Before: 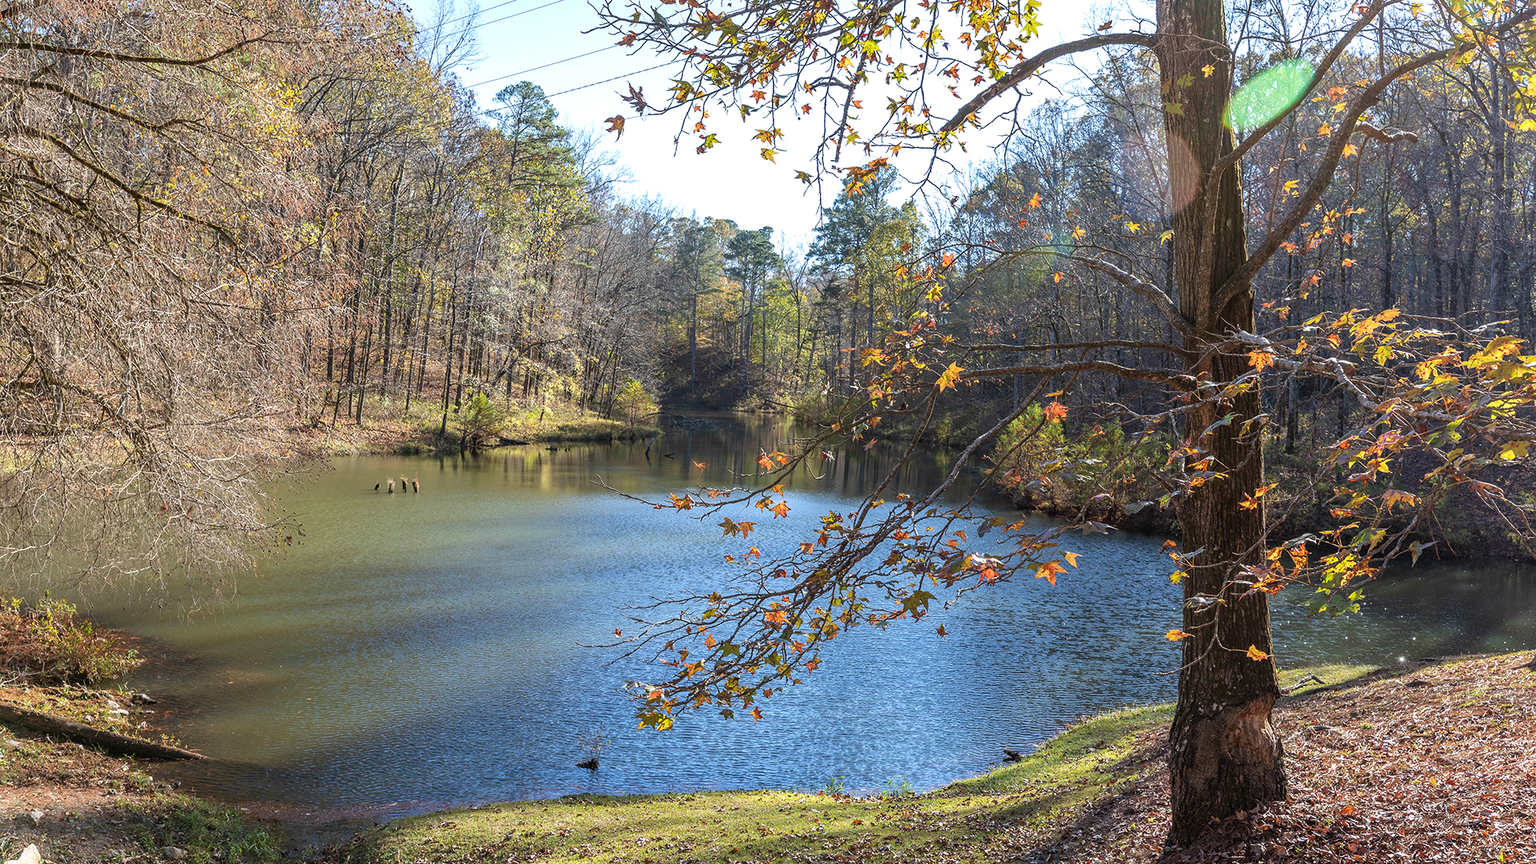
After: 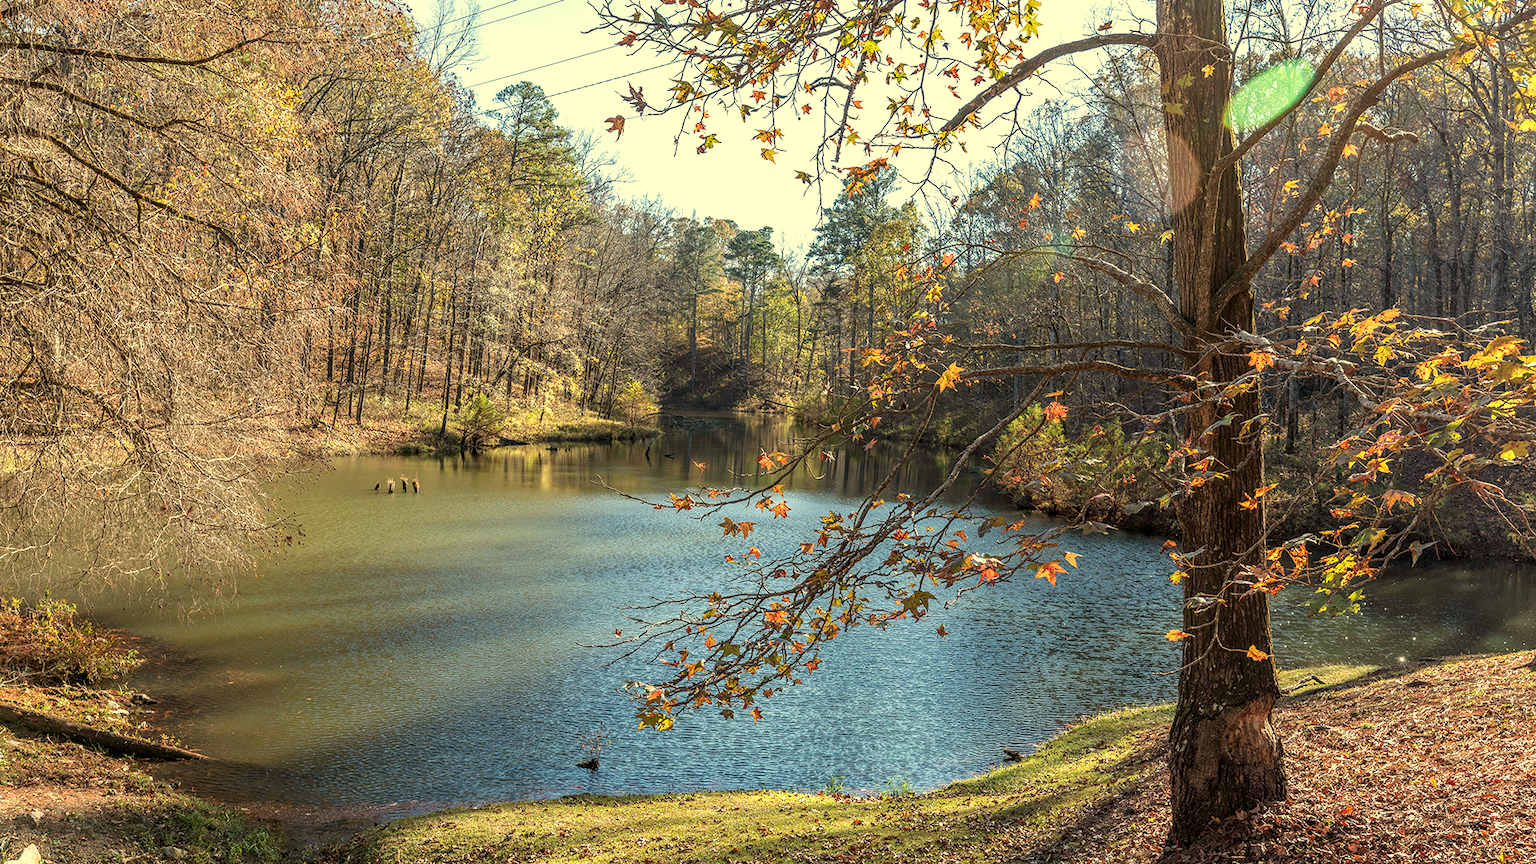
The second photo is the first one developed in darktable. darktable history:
white balance: red 1.08, blue 0.791
local contrast: on, module defaults
